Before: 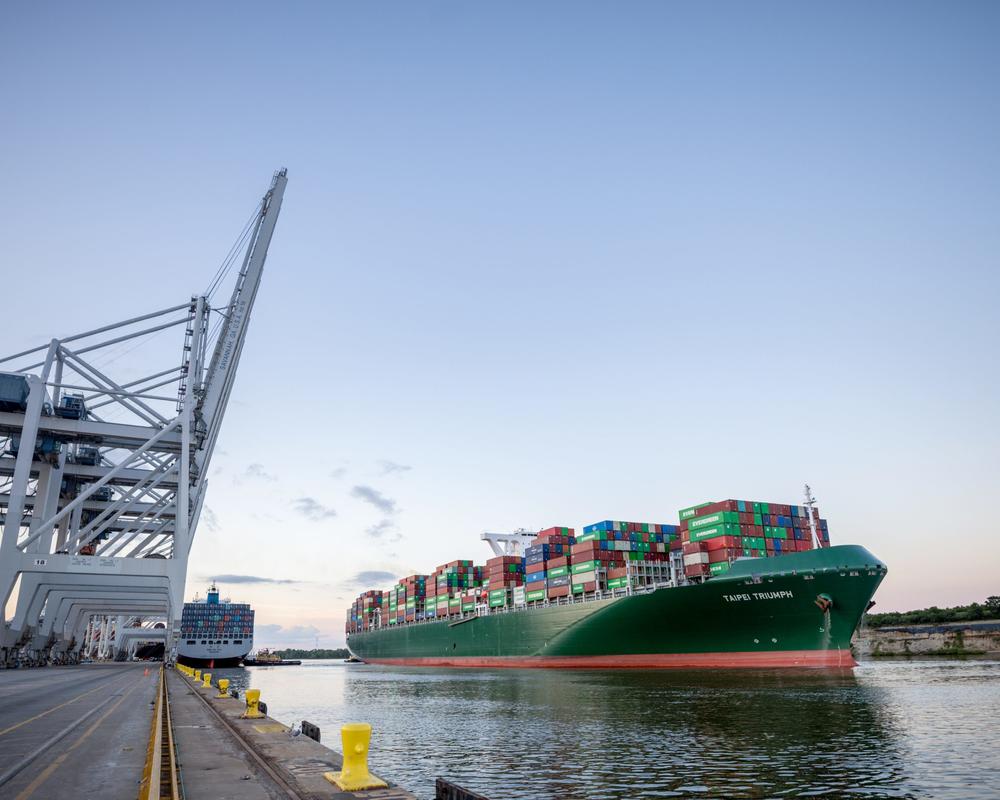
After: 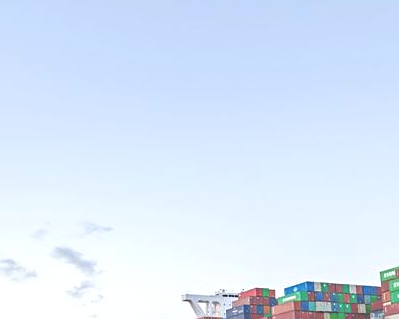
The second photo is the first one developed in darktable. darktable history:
sharpen: on, module defaults
exposure: black level correction -0.028, compensate highlight preservation false
rgb levels: levels [[0.013, 0.434, 0.89], [0, 0.5, 1], [0, 0.5, 1]]
tone equalizer: -7 EV 0.15 EV, -6 EV 0.6 EV, -5 EV 1.15 EV, -4 EV 1.33 EV, -3 EV 1.15 EV, -2 EV 0.6 EV, -1 EV 0.15 EV, mask exposure compensation -0.5 EV
crop: left 30%, top 30%, right 30%, bottom 30%
